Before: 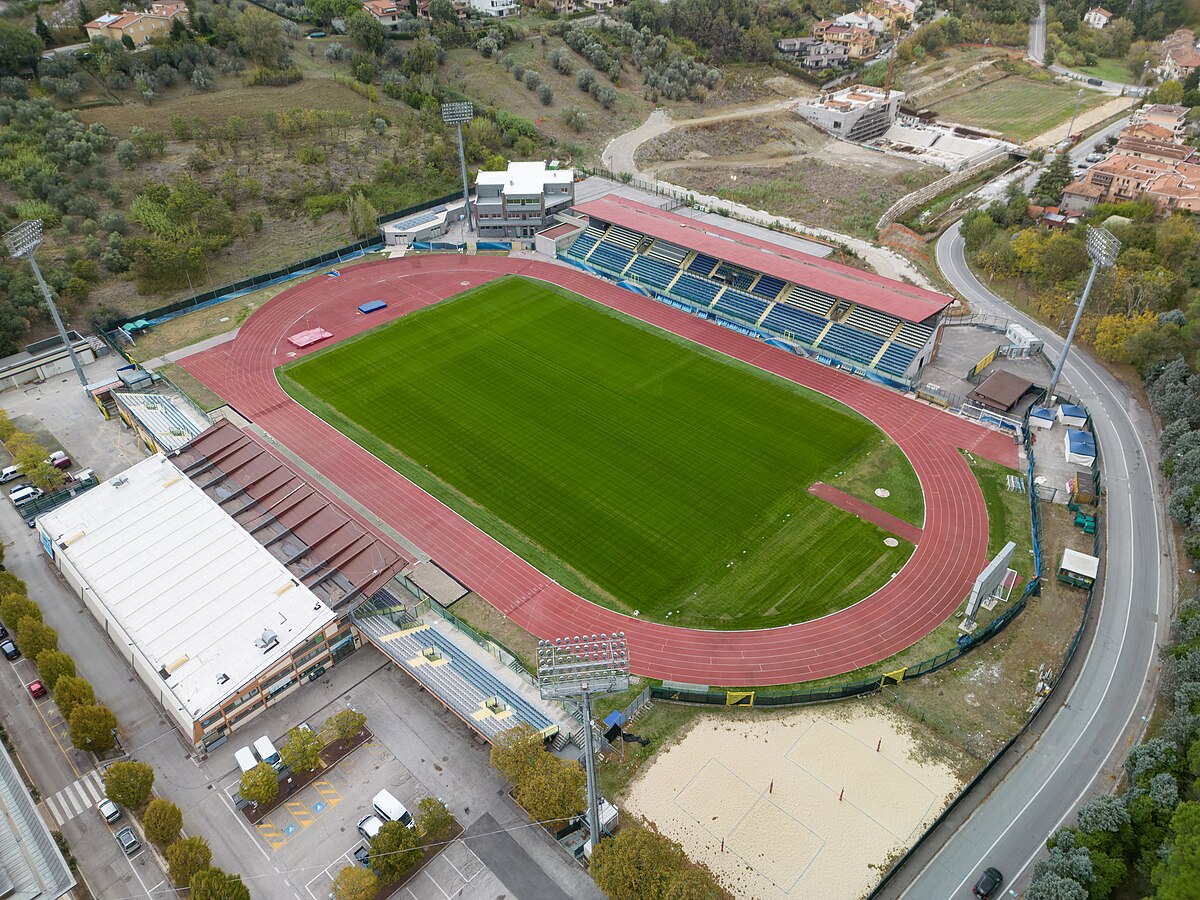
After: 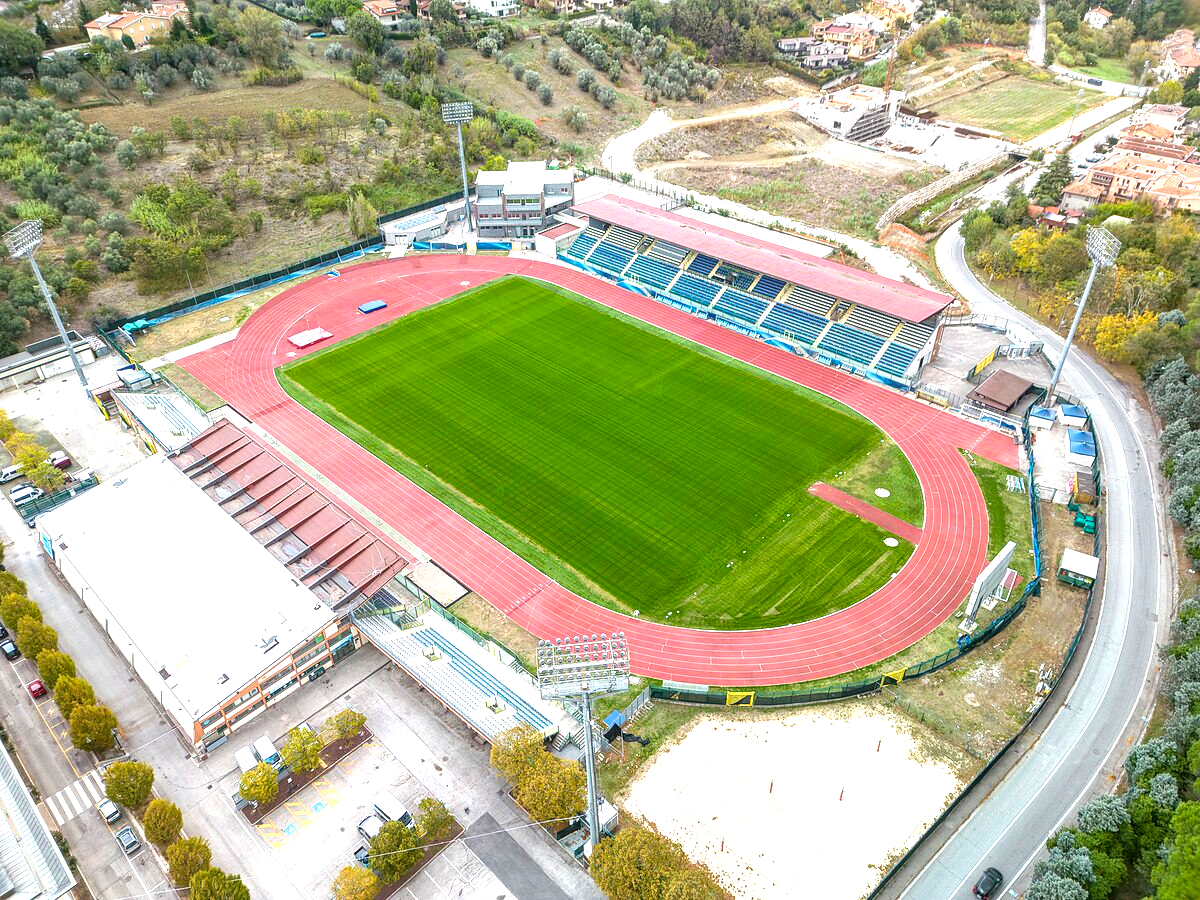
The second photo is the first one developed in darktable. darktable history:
exposure: black level correction 0, exposure 1.186 EV, compensate exposure bias true, compensate highlight preservation false
local contrast: on, module defaults
